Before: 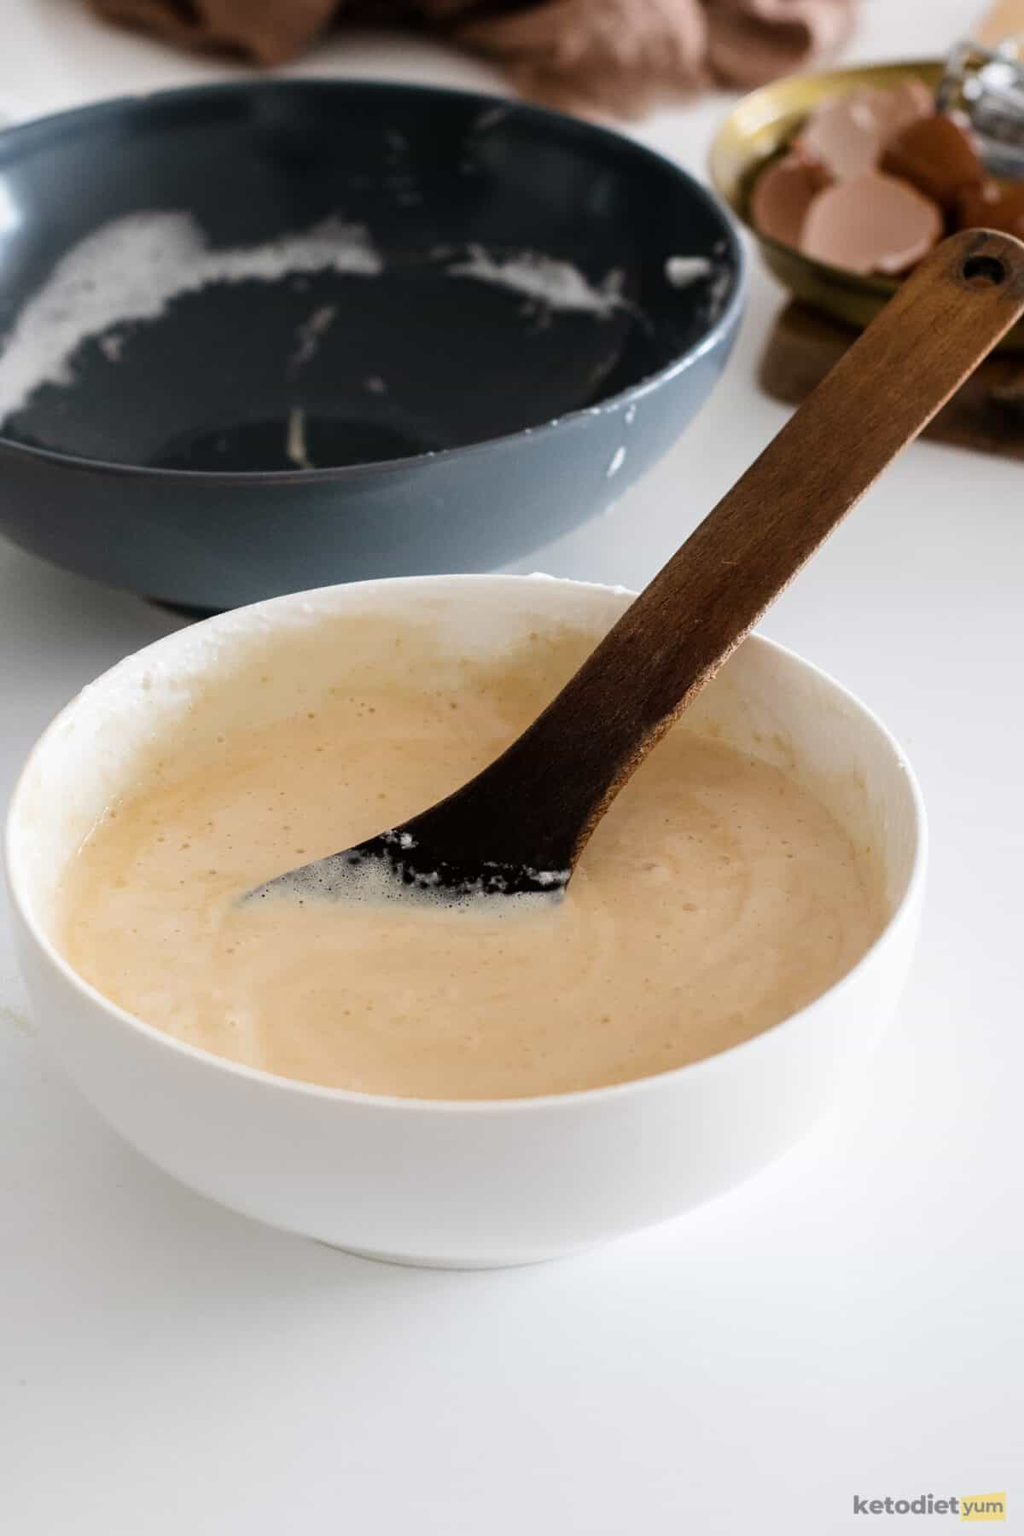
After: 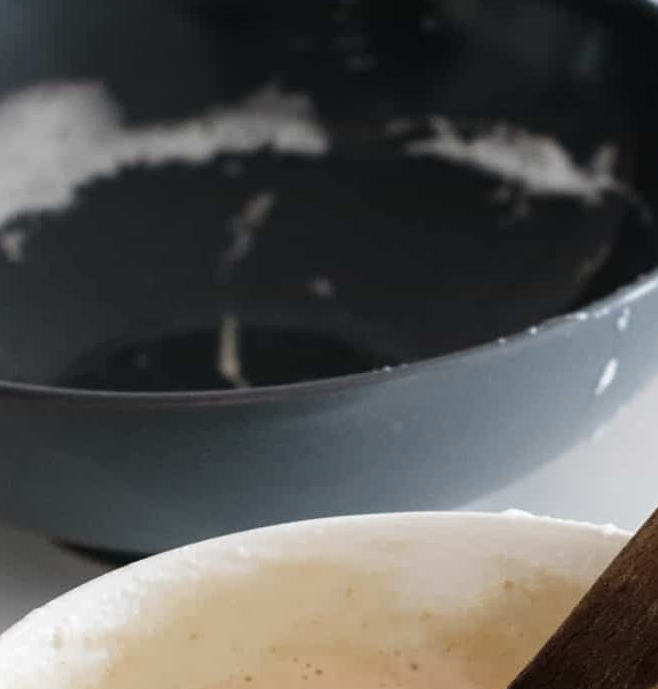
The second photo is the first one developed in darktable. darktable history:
rotate and perspective: lens shift (vertical) 0.048, lens shift (horizontal) -0.024, automatic cropping off
contrast brightness saturation: saturation -0.17
color correction: saturation 0.99
crop: left 10.121%, top 10.631%, right 36.218%, bottom 51.526%
